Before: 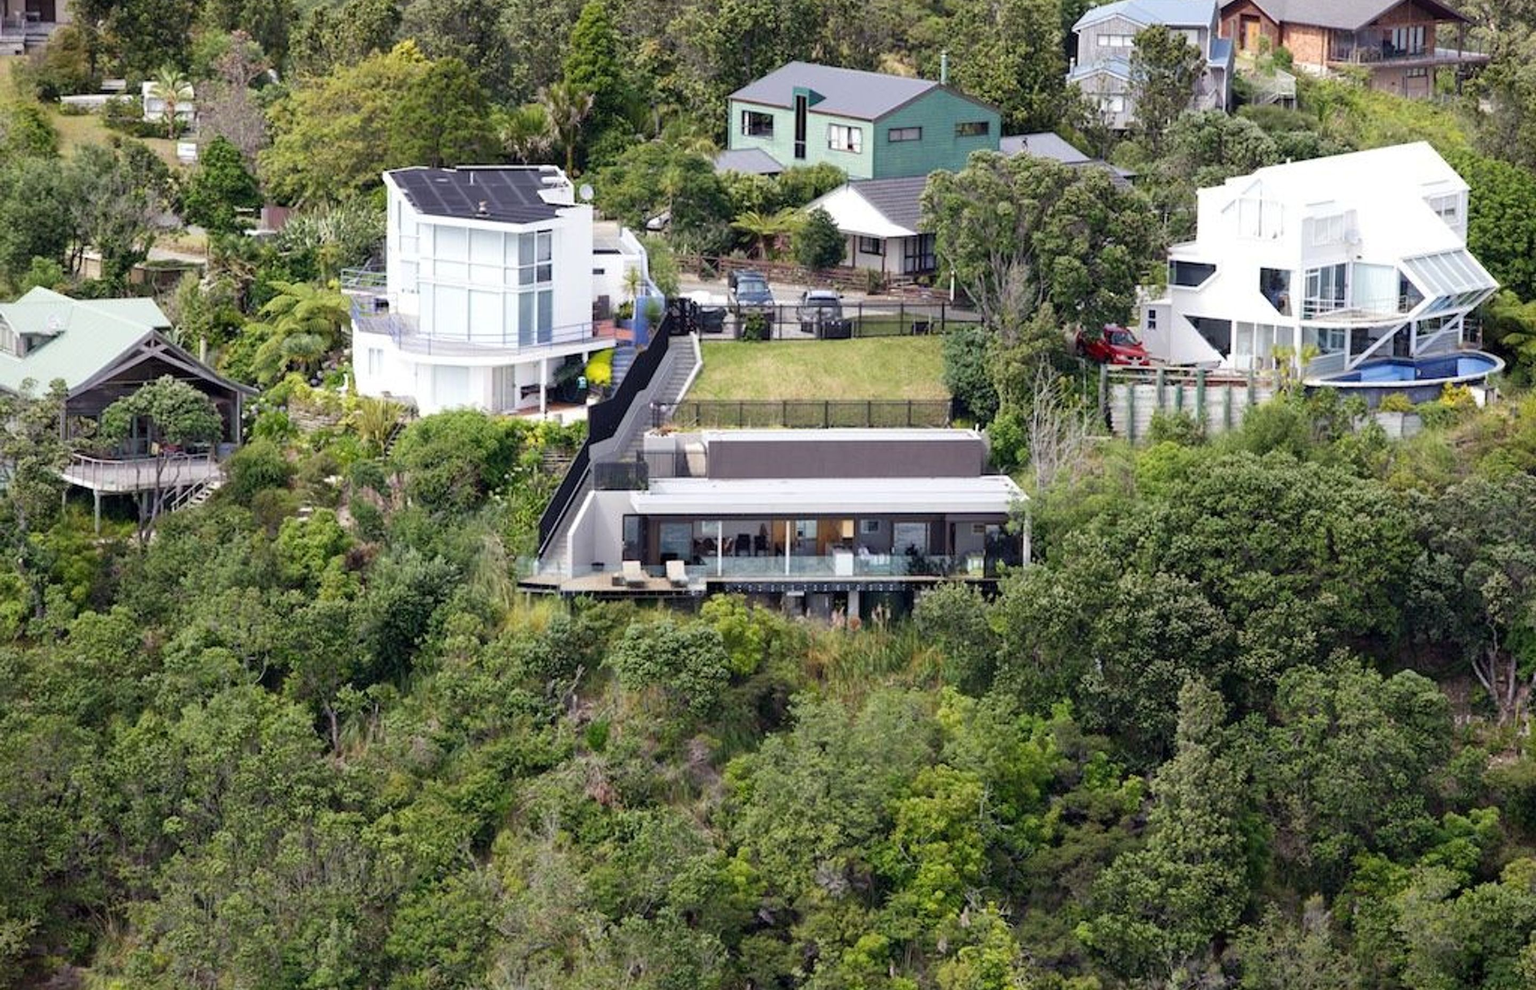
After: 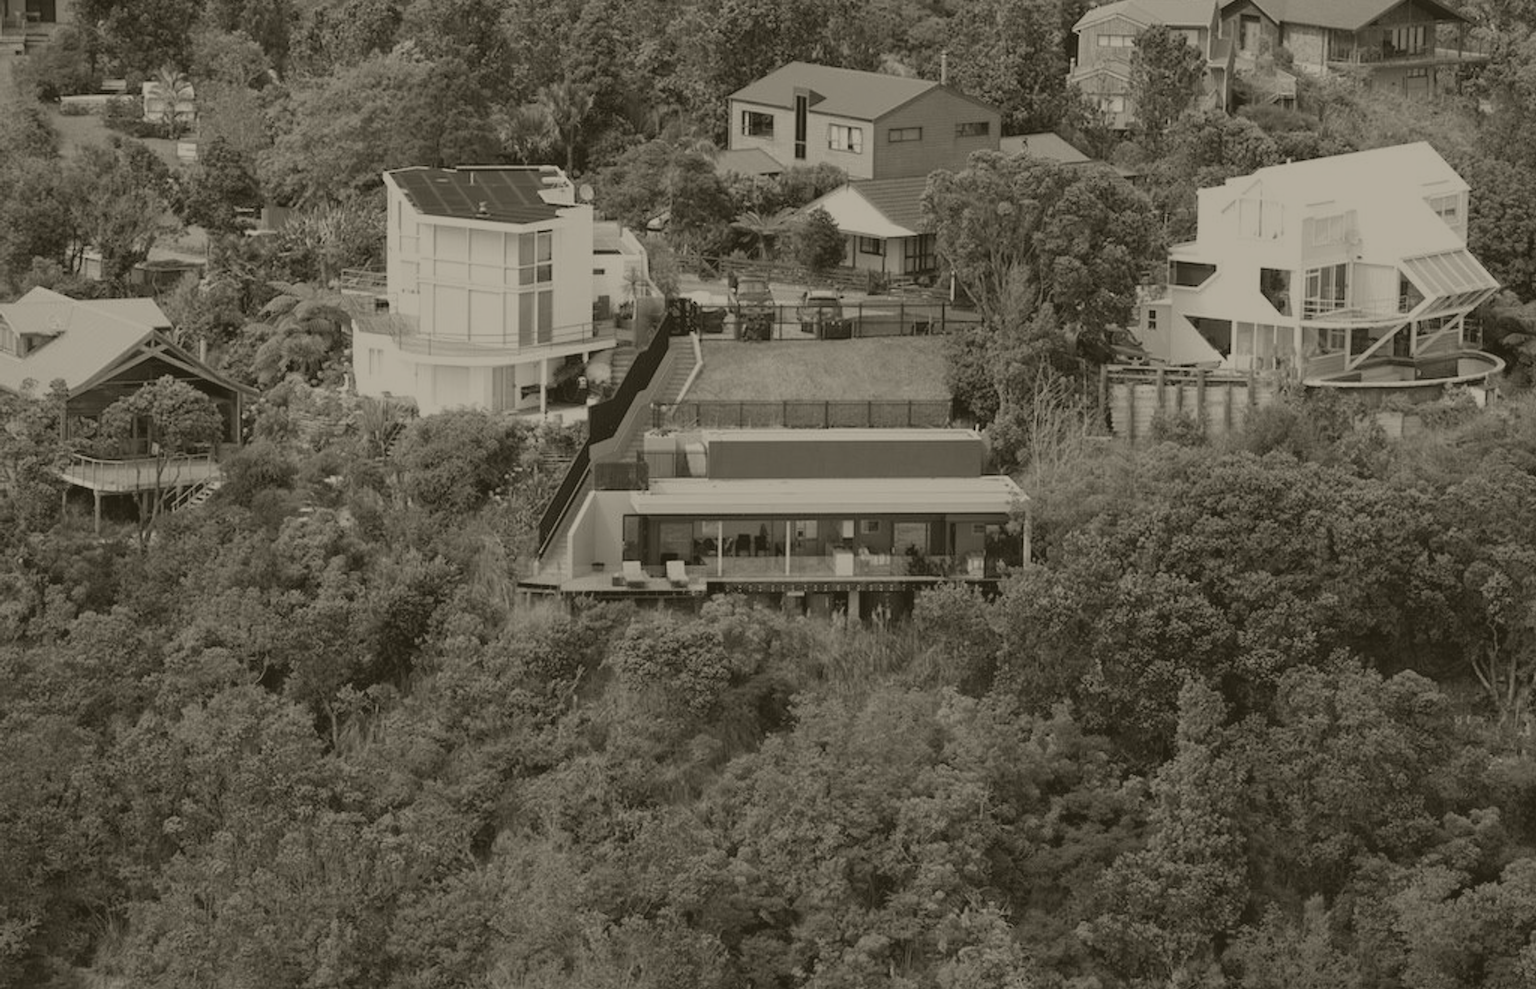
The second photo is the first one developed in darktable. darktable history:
white balance: red 0.967, blue 1.119, emerald 0.756
colorize: hue 41.44°, saturation 22%, source mix 60%, lightness 10.61%
